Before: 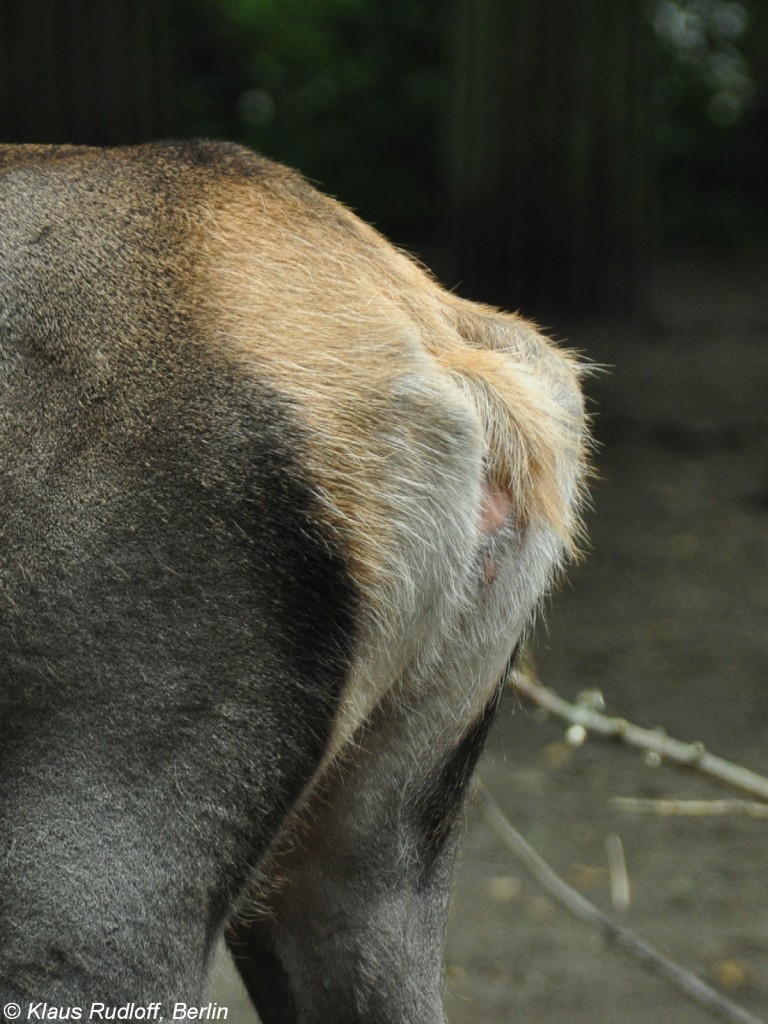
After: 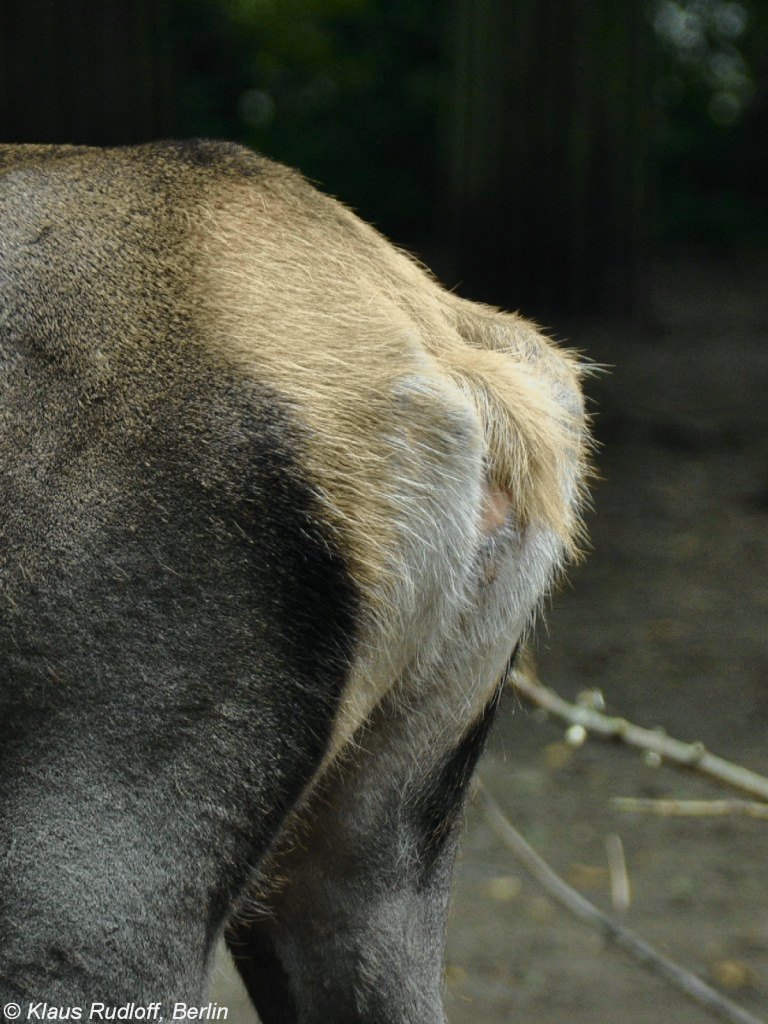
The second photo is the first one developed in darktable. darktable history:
tone curve: curves: ch0 [(0, 0) (0.058, 0.037) (0.214, 0.183) (0.304, 0.288) (0.561, 0.554) (0.687, 0.677) (0.768, 0.768) (0.858, 0.861) (0.987, 0.945)]; ch1 [(0, 0) (0.172, 0.123) (0.312, 0.296) (0.432, 0.448) (0.471, 0.469) (0.502, 0.5) (0.521, 0.505) (0.565, 0.569) (0.663, 0.663) (0.703, 0.721) (0.857, 0.917) (1, 1)]; ch2 [(0, 0) (0.411, 0.424) (0.485, 0.497) (0.502, 0.5) (0.517, 0.511) (0.556, 0.562) (0.626, 0.594) (0.709, 0.661) (1, 1)], color space Lab, independent channels, preserve colors none
